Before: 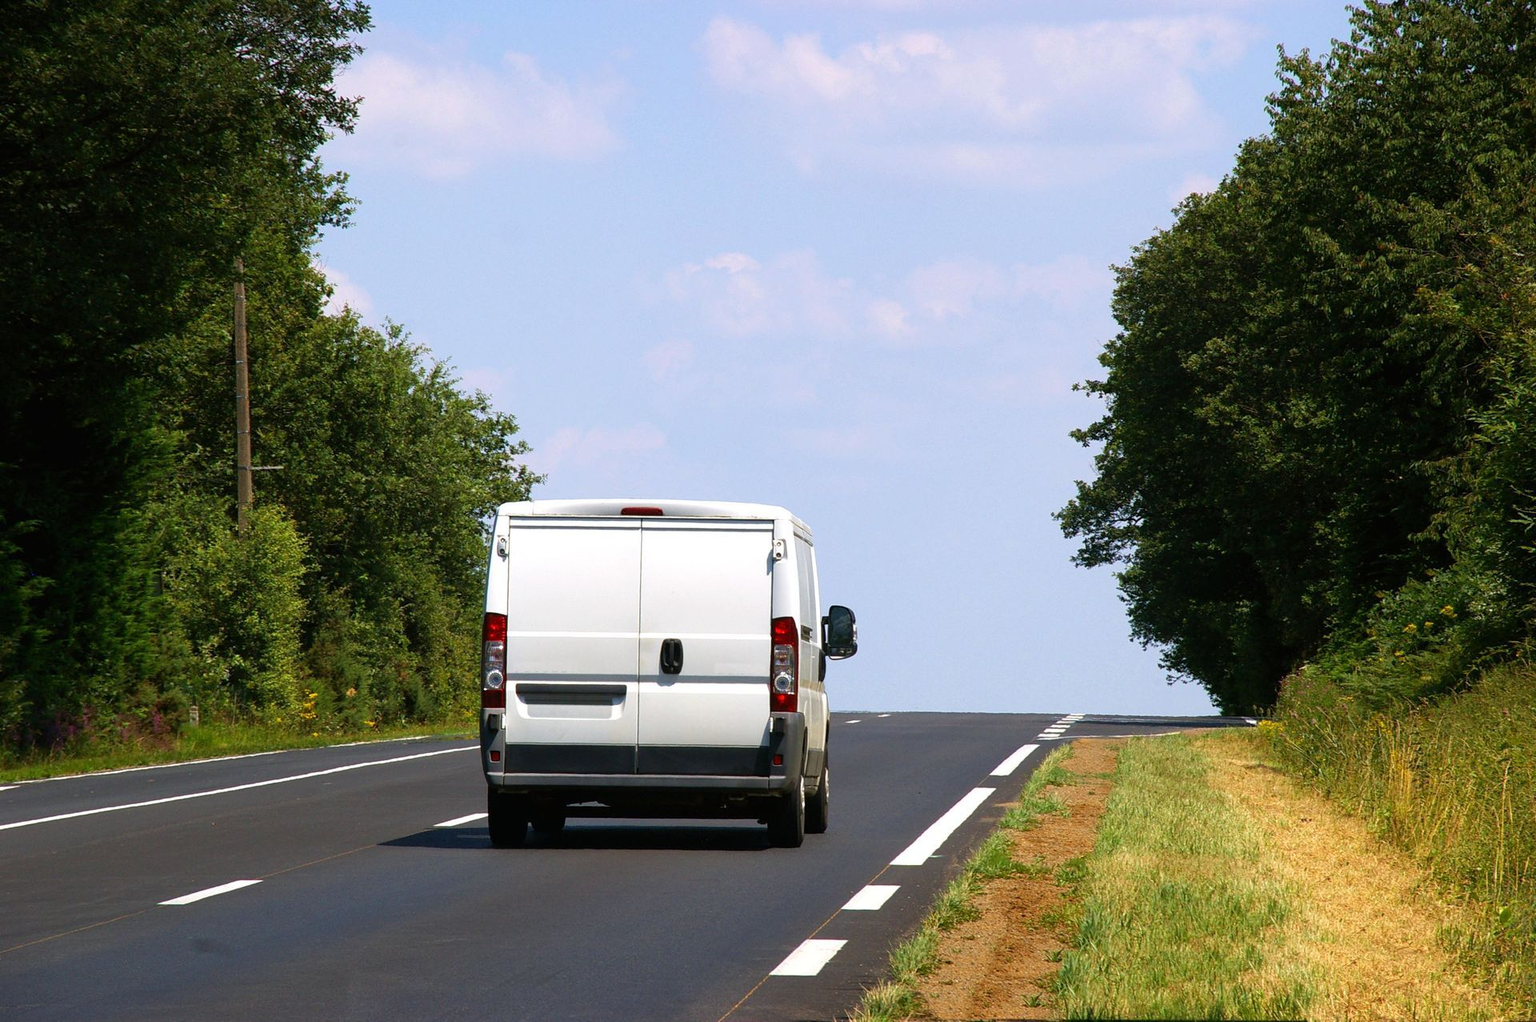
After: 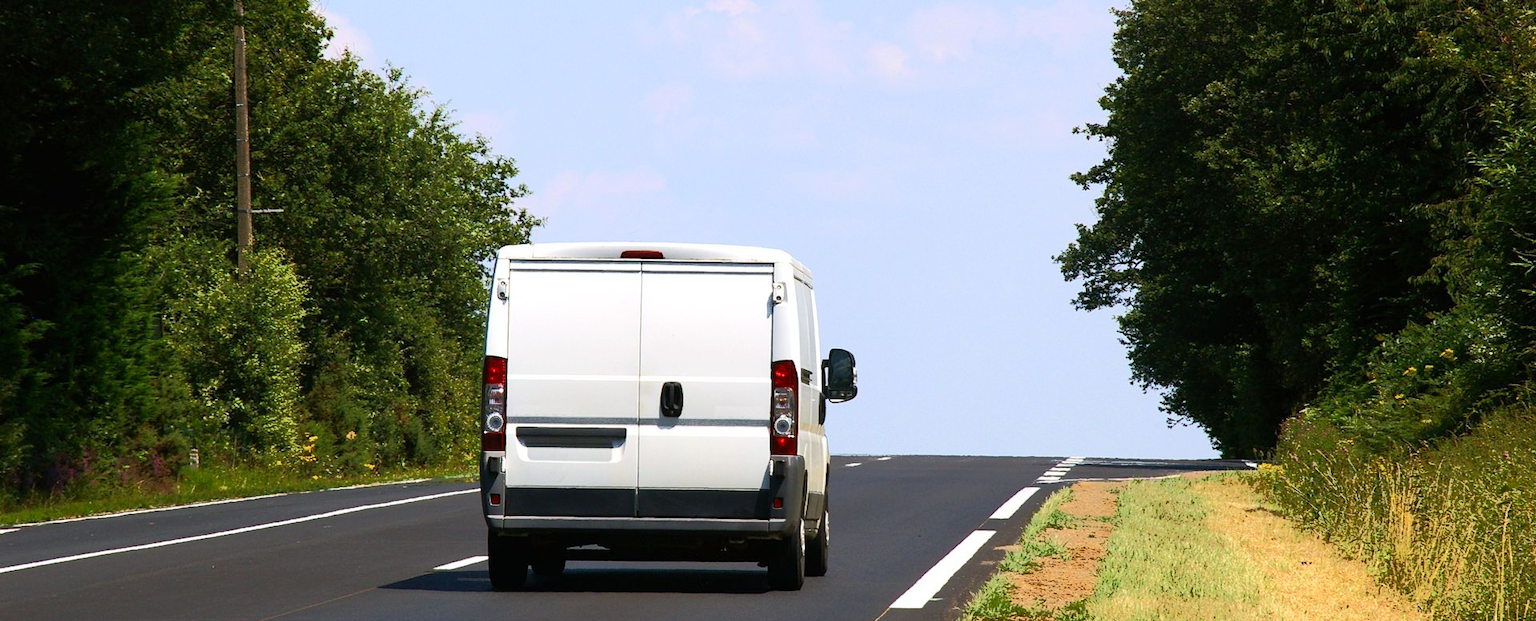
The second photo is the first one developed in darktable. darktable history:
crop and rotate: top 25.187%, bottom 13.955%
tone curve: curves: ch0 [(0, 0) (0.003, 0.003) (0.011, 0.01) (0.025, 0.023) (0.044, 0.042) (0.069, 0.065) (0.1, 0.094) (0.136, 0.128) (0.177, 0.167) (0.224, 0.211) (0.277, 0.261) (0.335, 0.316) (0.399, 0.376) (0.468, 0.441) (0.543, 0.685) (0.623, 0.741) (0.709, 0.8) (0.801, 0.863) (0.898, 0.929) (1, 1)], color space Lab, independent channels, preserve colors none
